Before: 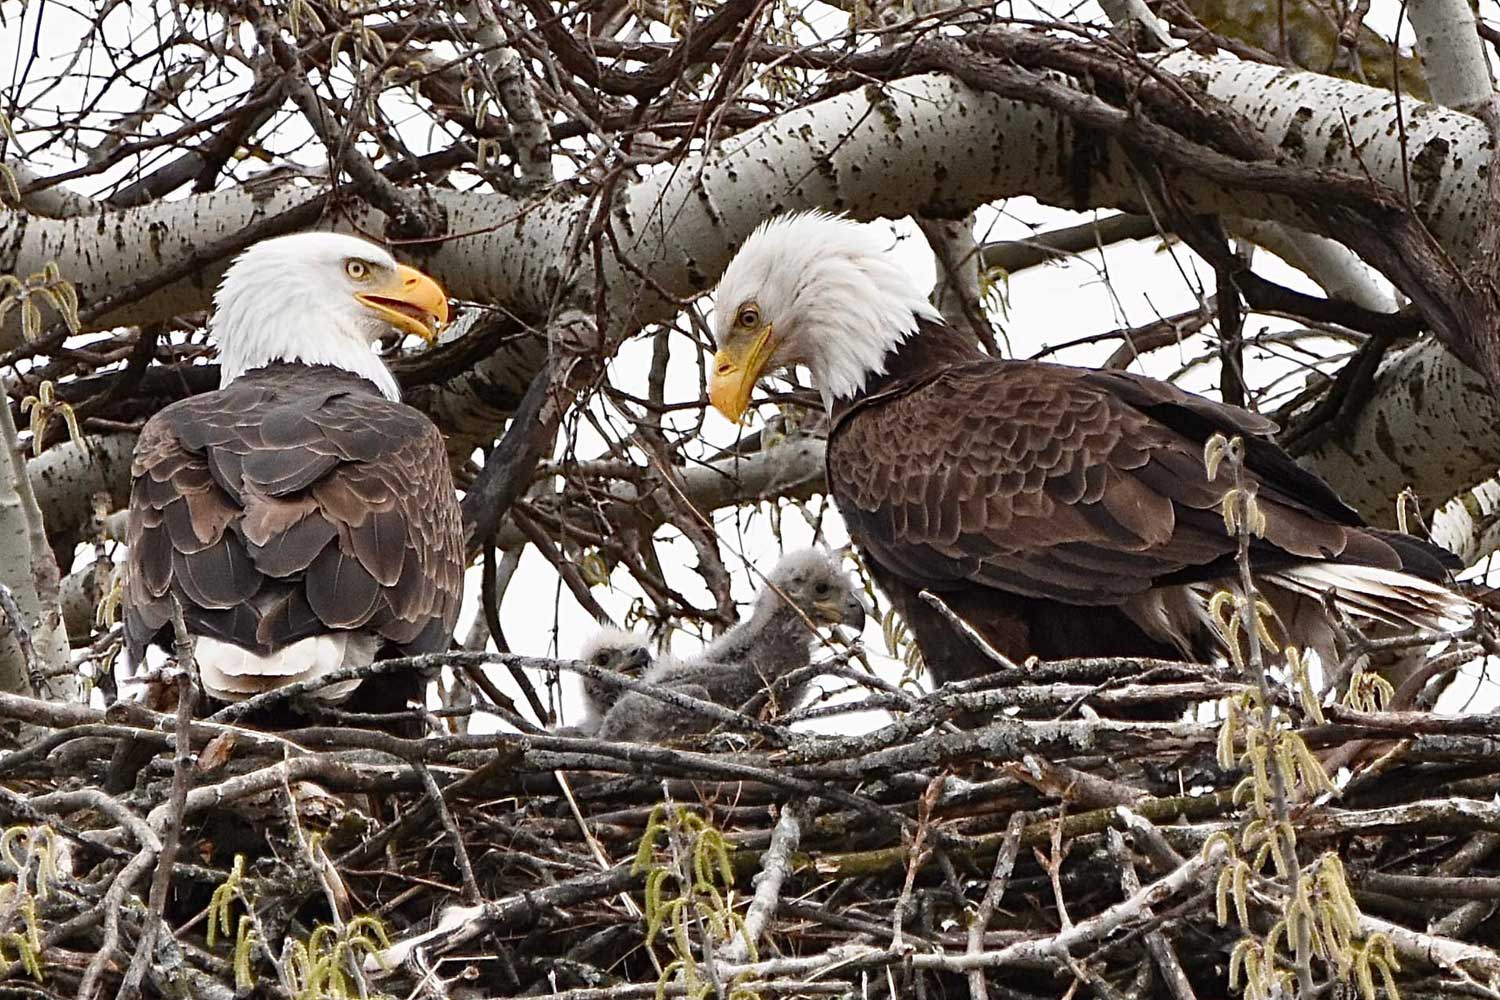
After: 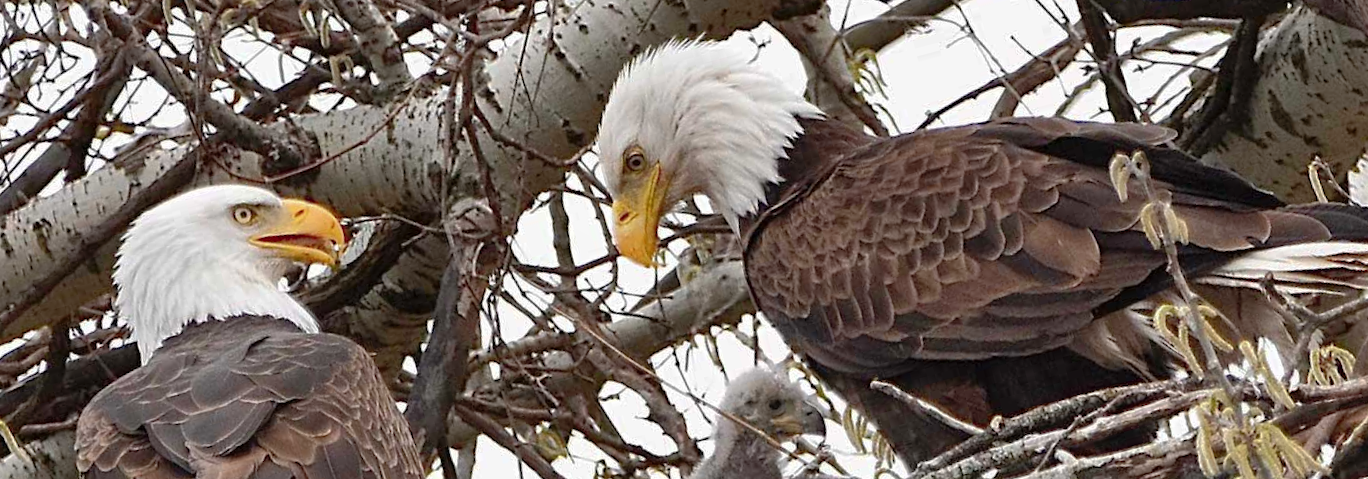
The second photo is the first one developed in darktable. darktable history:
crop: bottom 28.576%
rotate and perspective: rotation -14.8°, crop left 0.1, crop right 0.903, crop top 0.25, crop bottom 0.748
shadows and highlights: on, module defaults
